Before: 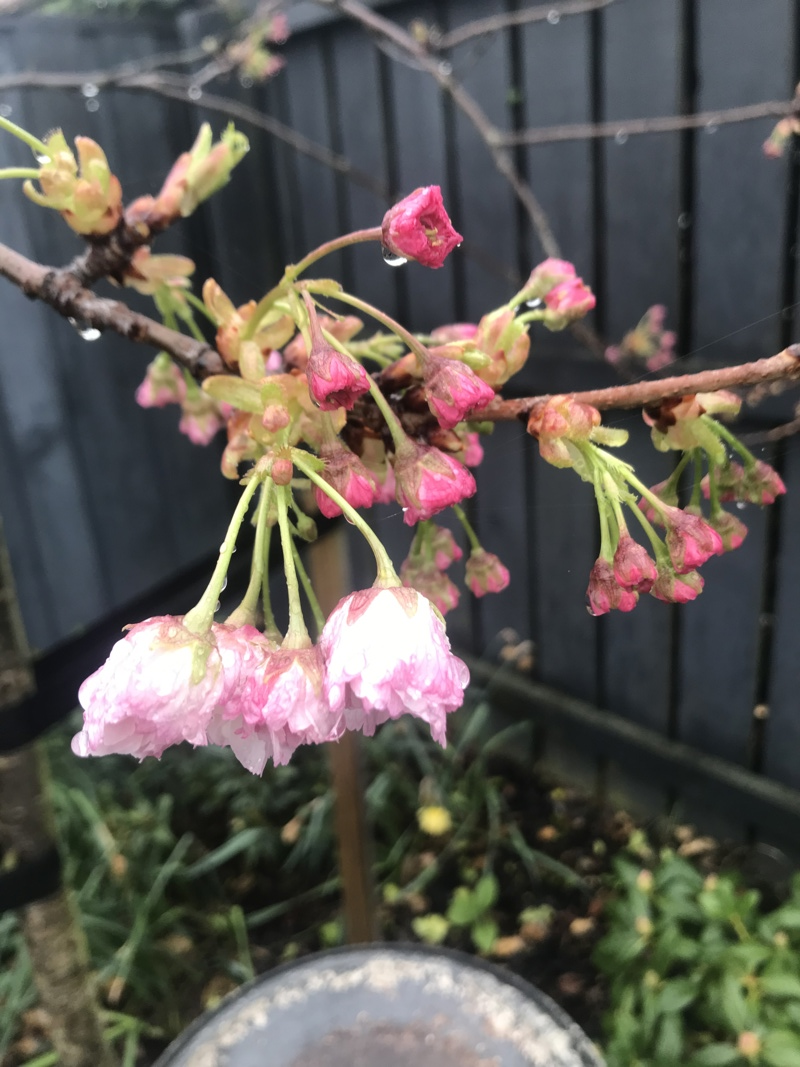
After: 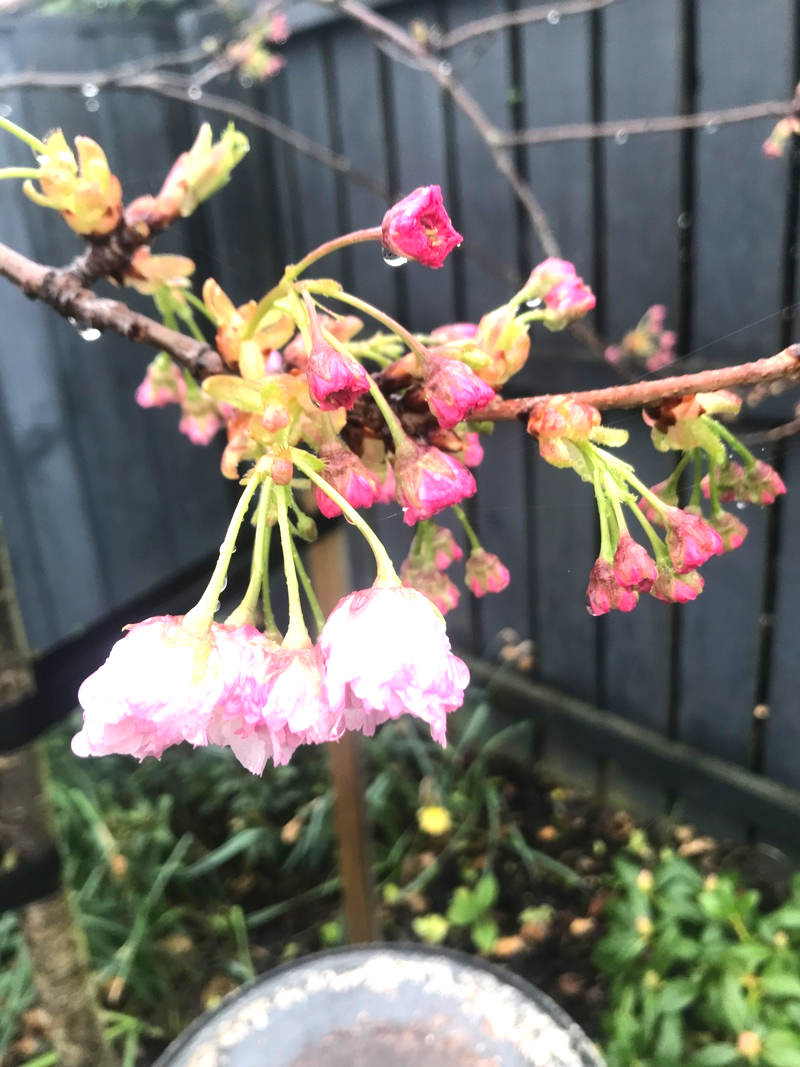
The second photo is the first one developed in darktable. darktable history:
exposure: exposure 0.759 EV, compensate highlight preservation false
